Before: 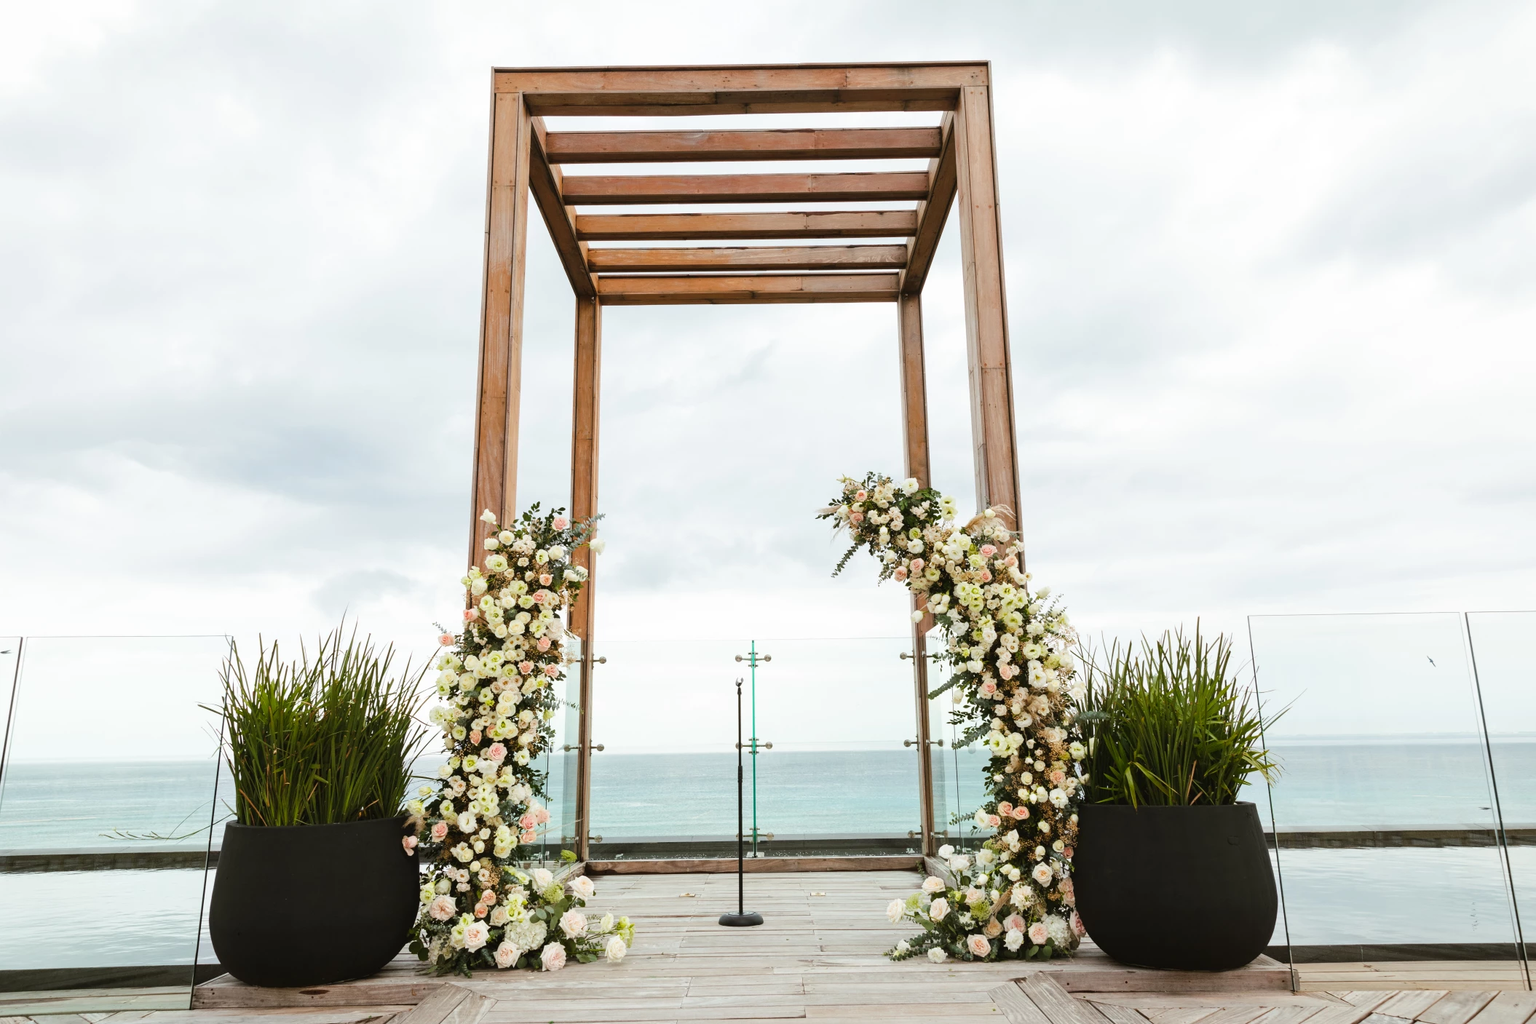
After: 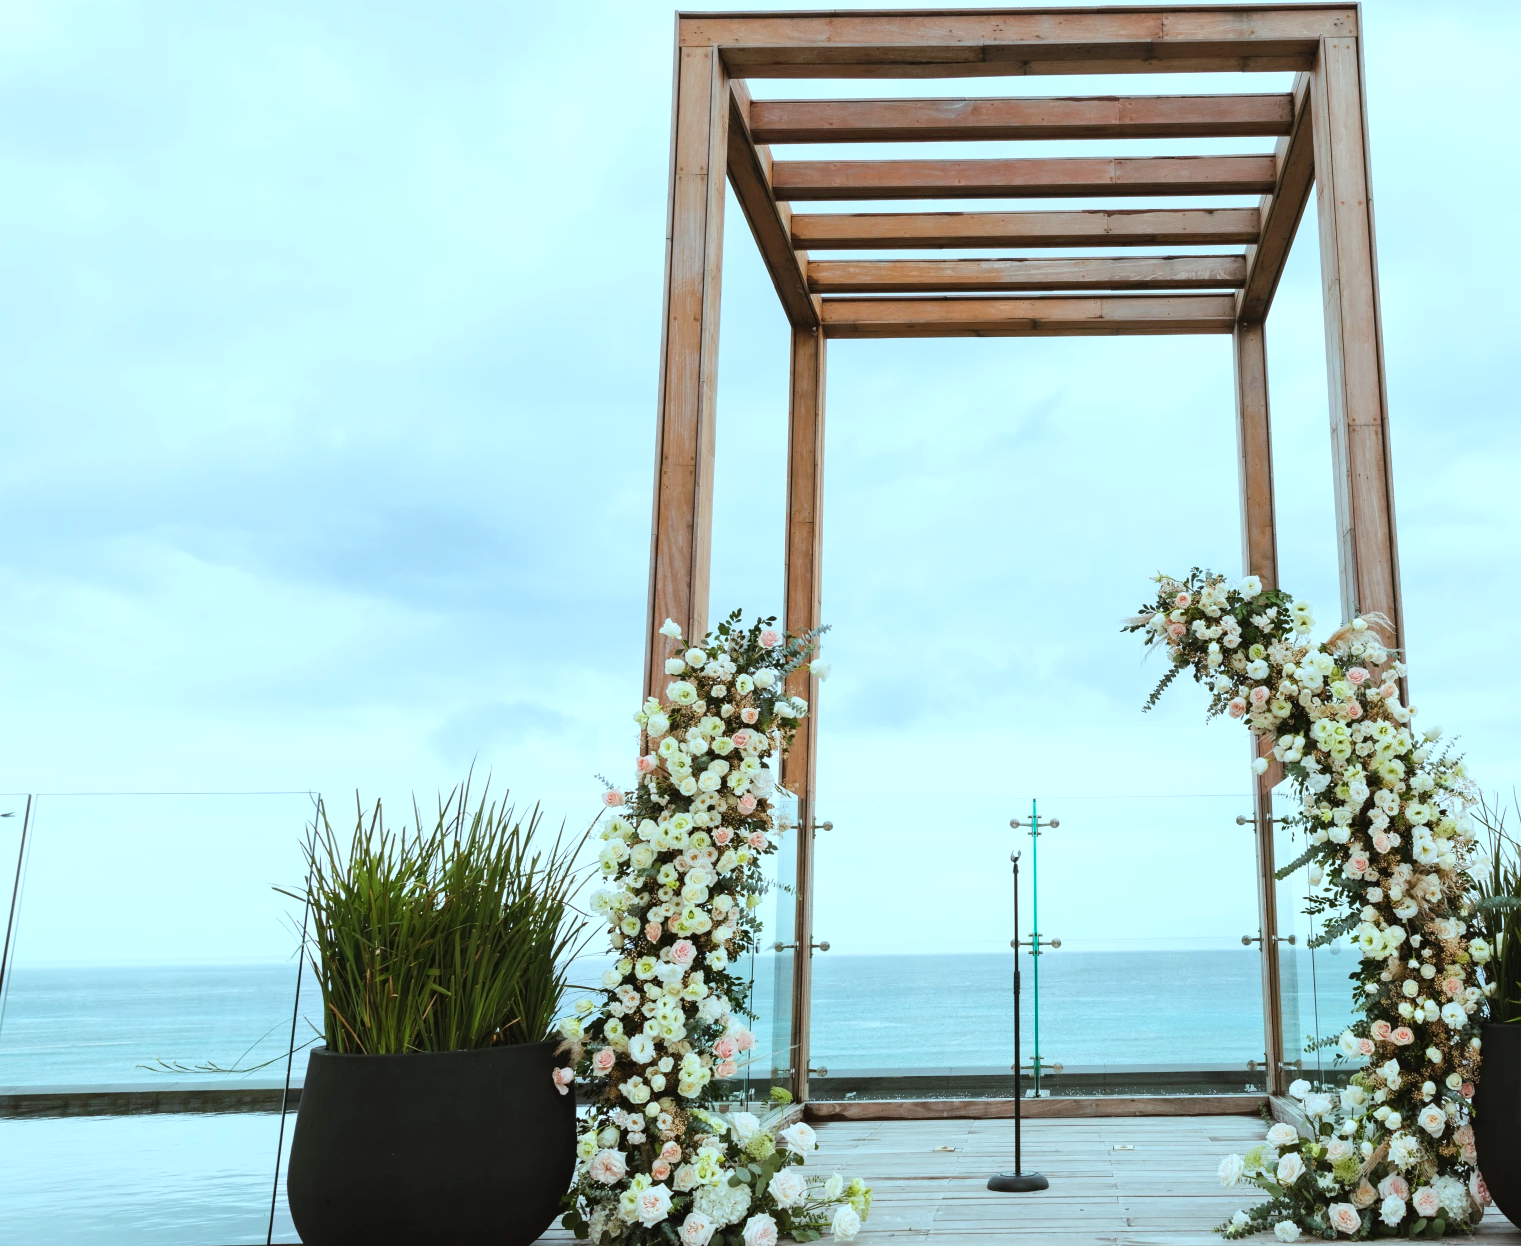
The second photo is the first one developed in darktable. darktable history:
crop: top 5.813%, right 27.912%, bottom 5.617%
color correction: highlights a* -11.55, highlights b* -15.77
